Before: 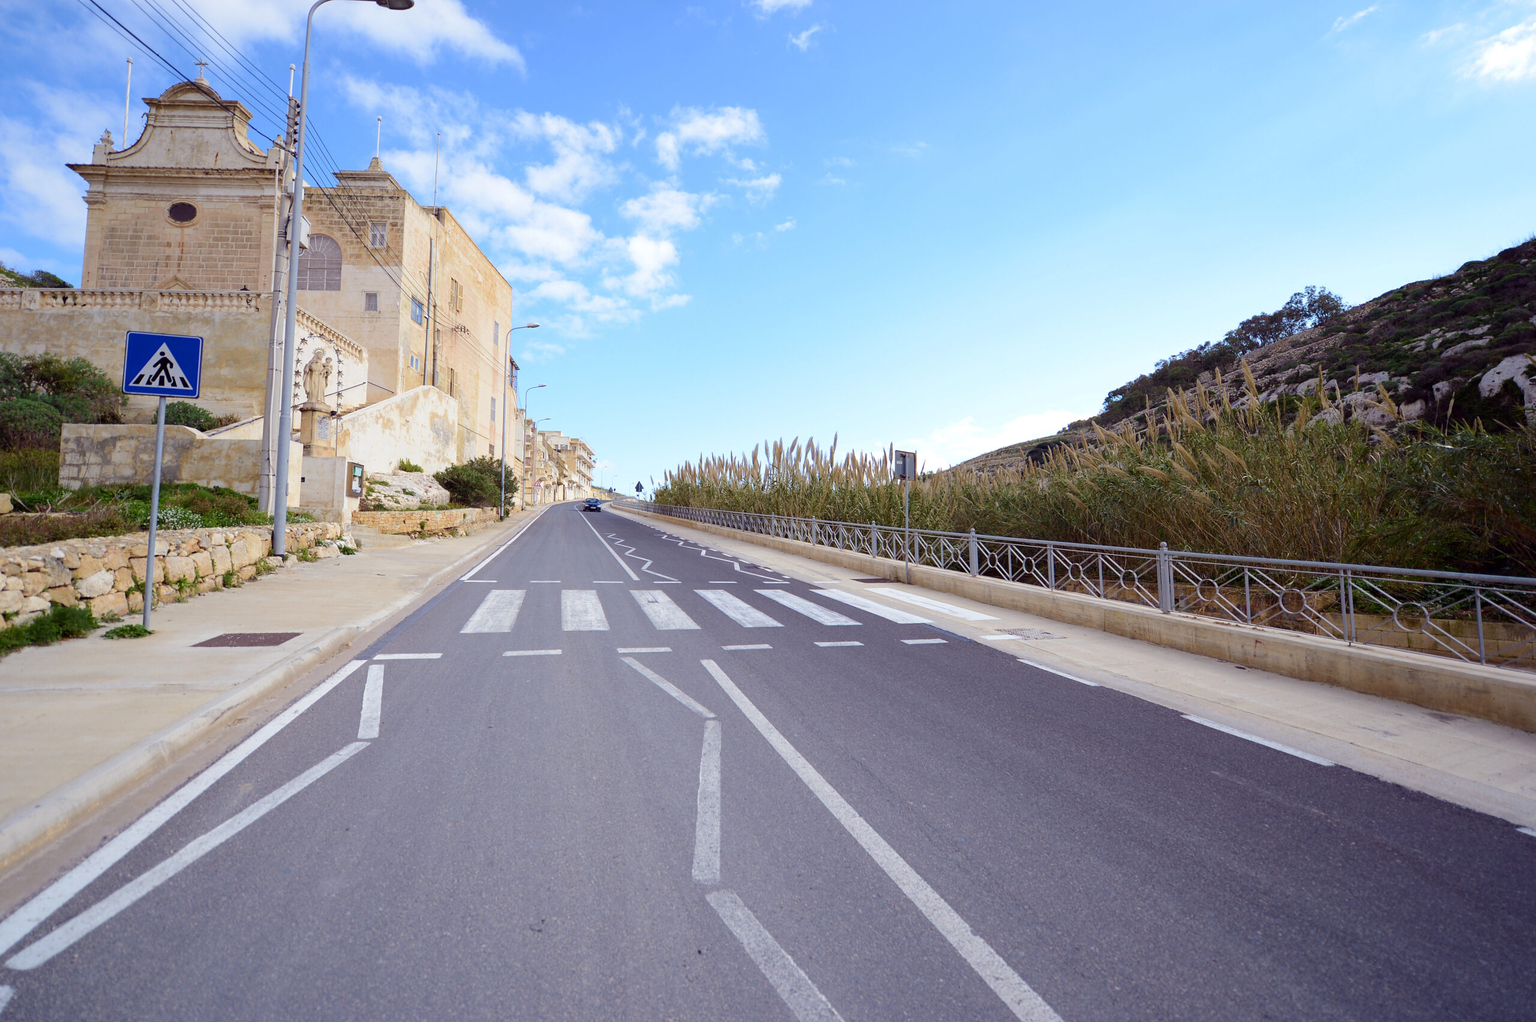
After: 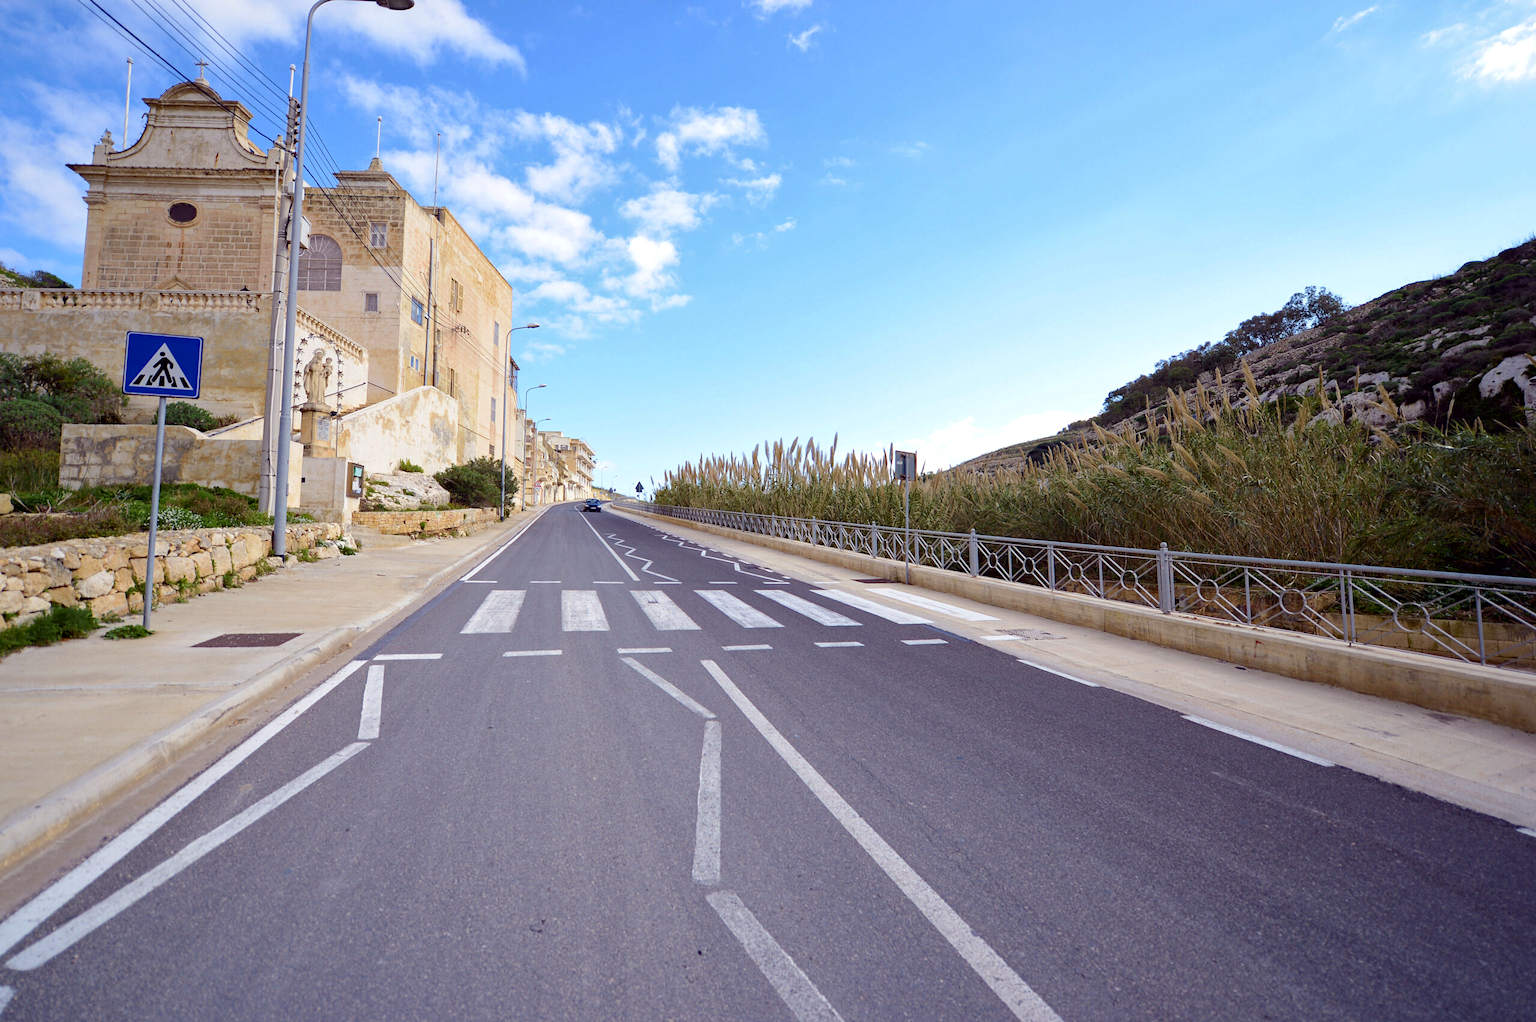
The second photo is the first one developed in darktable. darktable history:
local contrast: mode bilateral grid, contrast 20, coarseness 50, detail 120%, midtone range 0.2
haze removal: compatibility mode true, adaptive false
